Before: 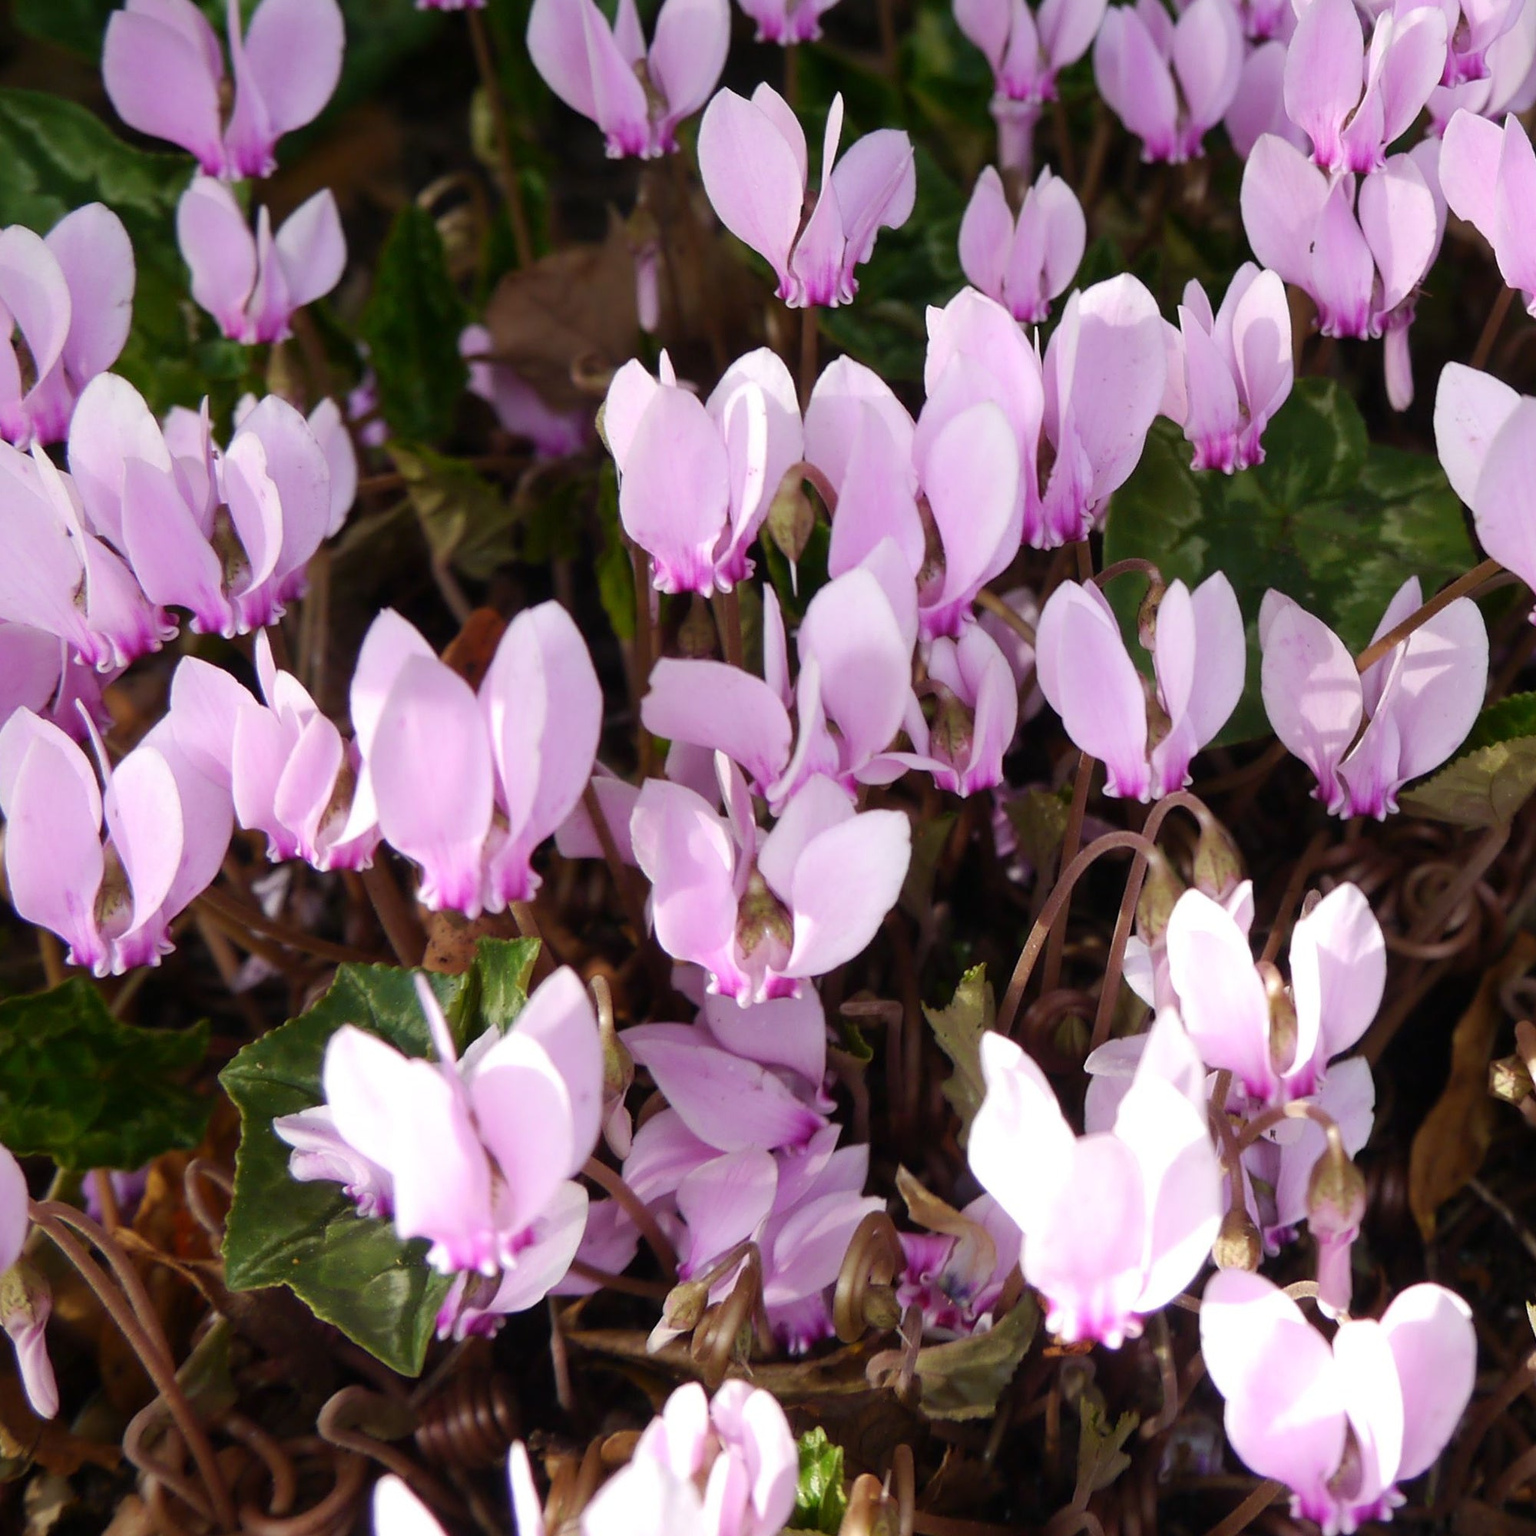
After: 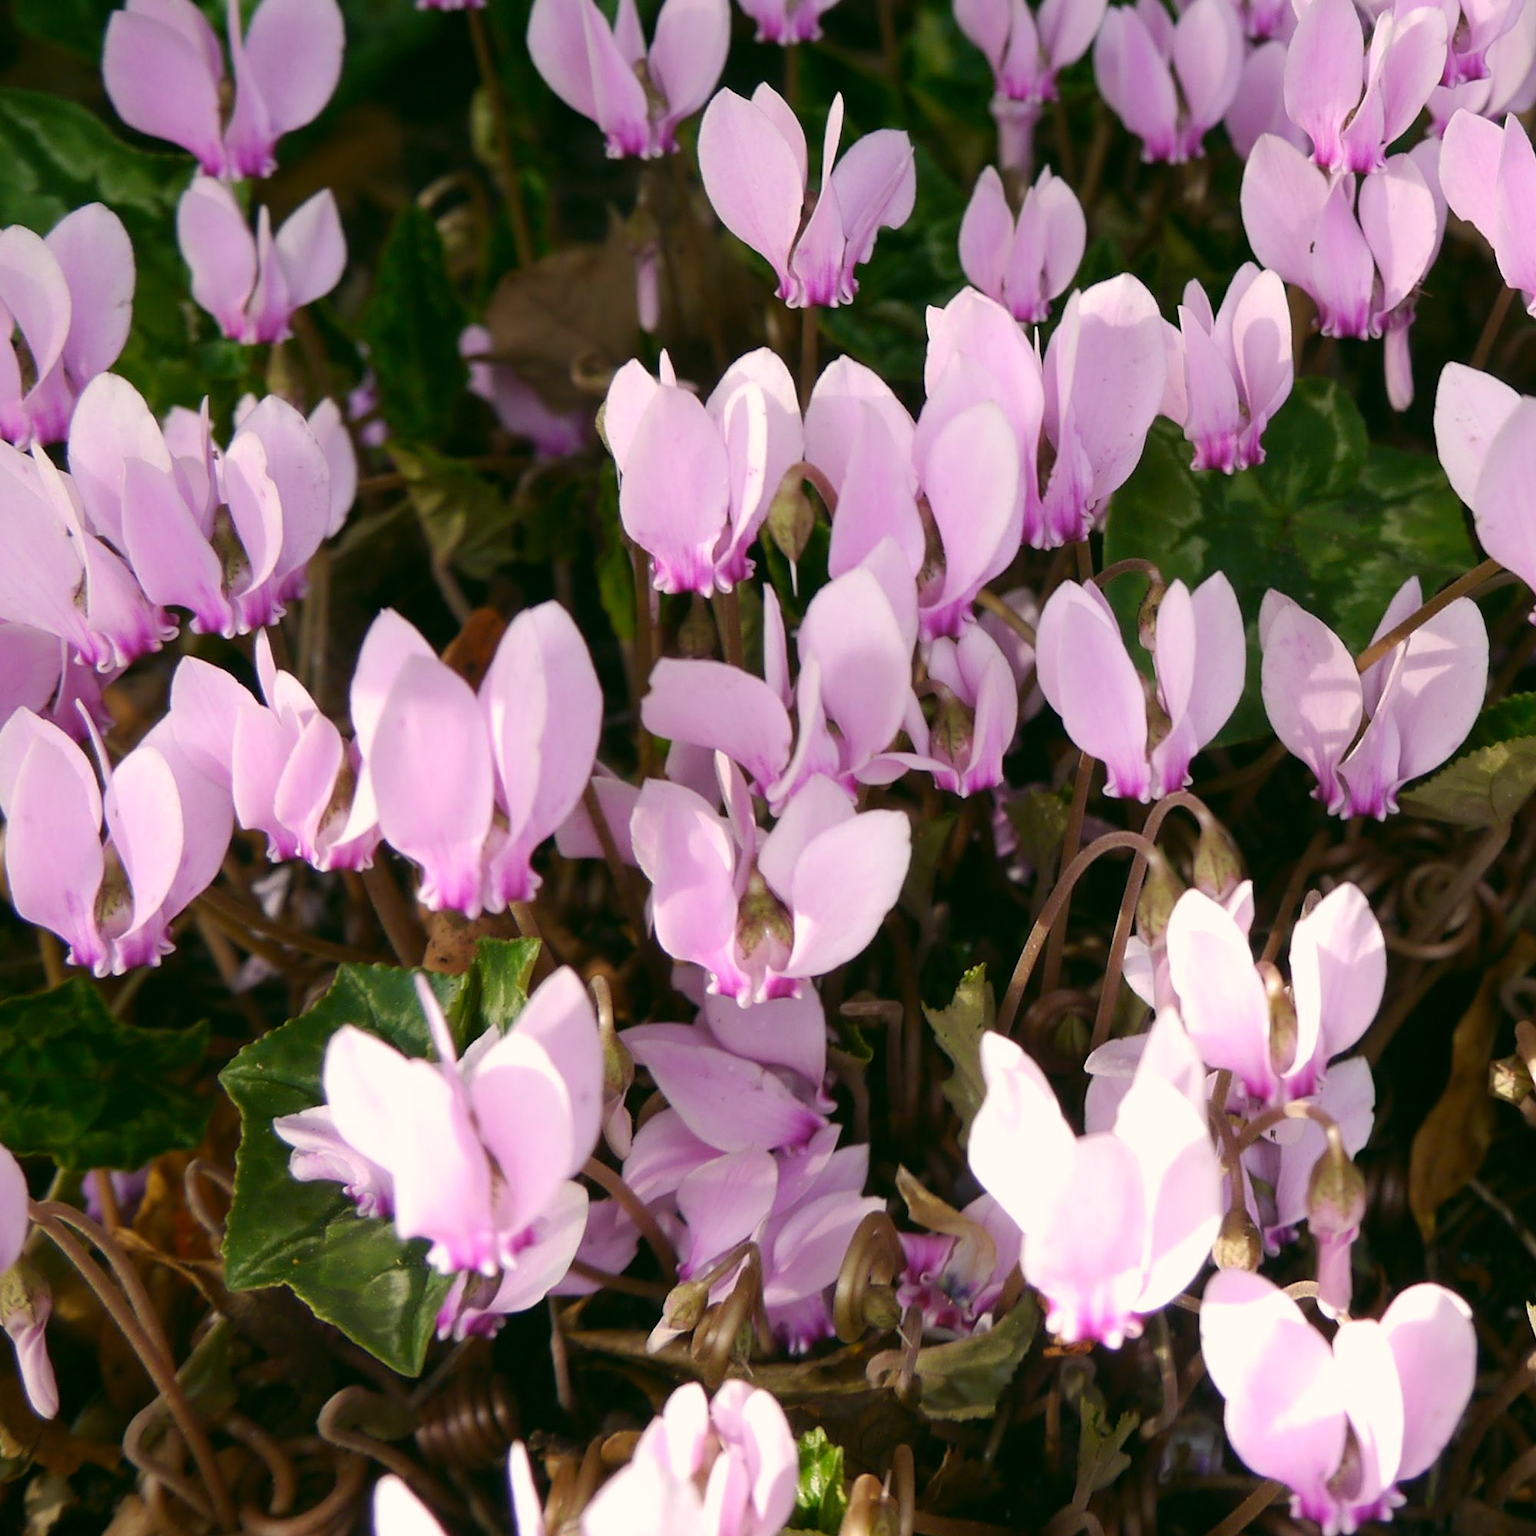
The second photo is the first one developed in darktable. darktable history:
local contrast: mode bilateral grid, contrast 99, coarseness 99, detail 90%, midtone range 0.2
color correction: highlights a* 4.18, highlights b* 4.96, shadows a* -8.13, shadows b* 4.62
